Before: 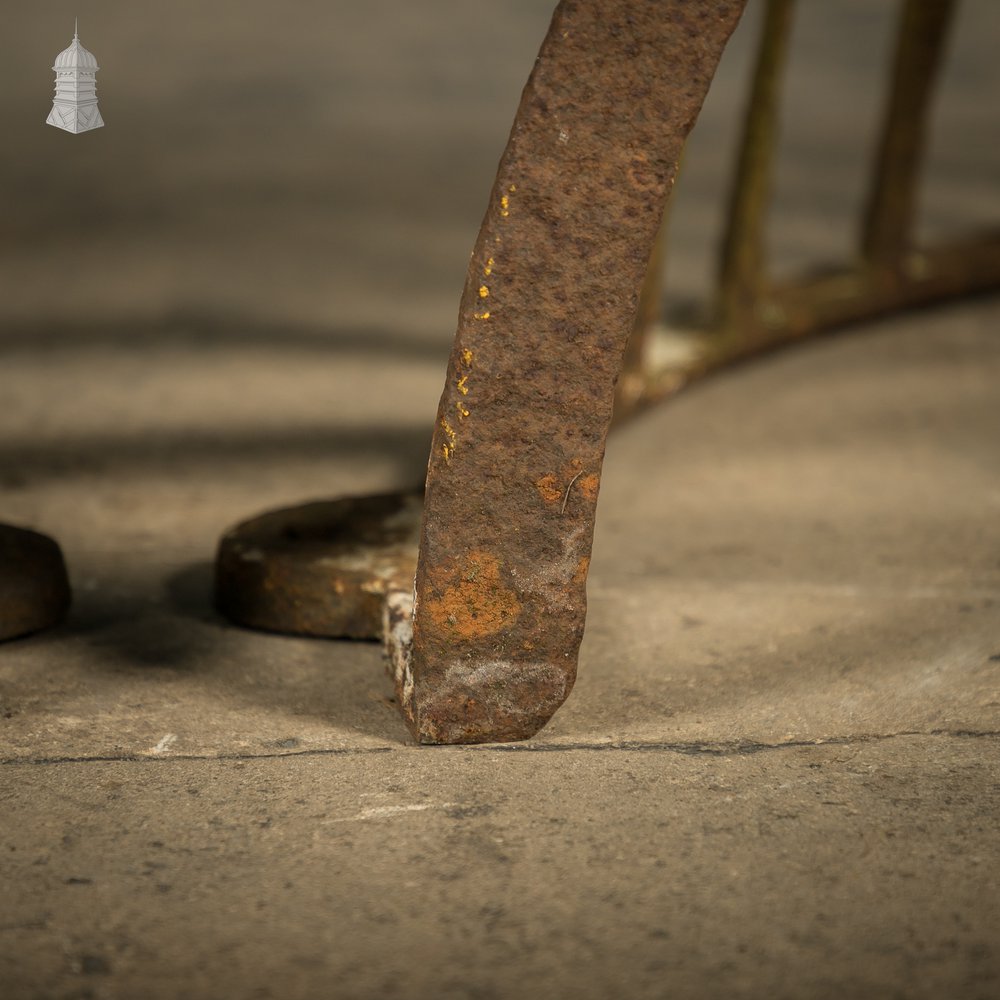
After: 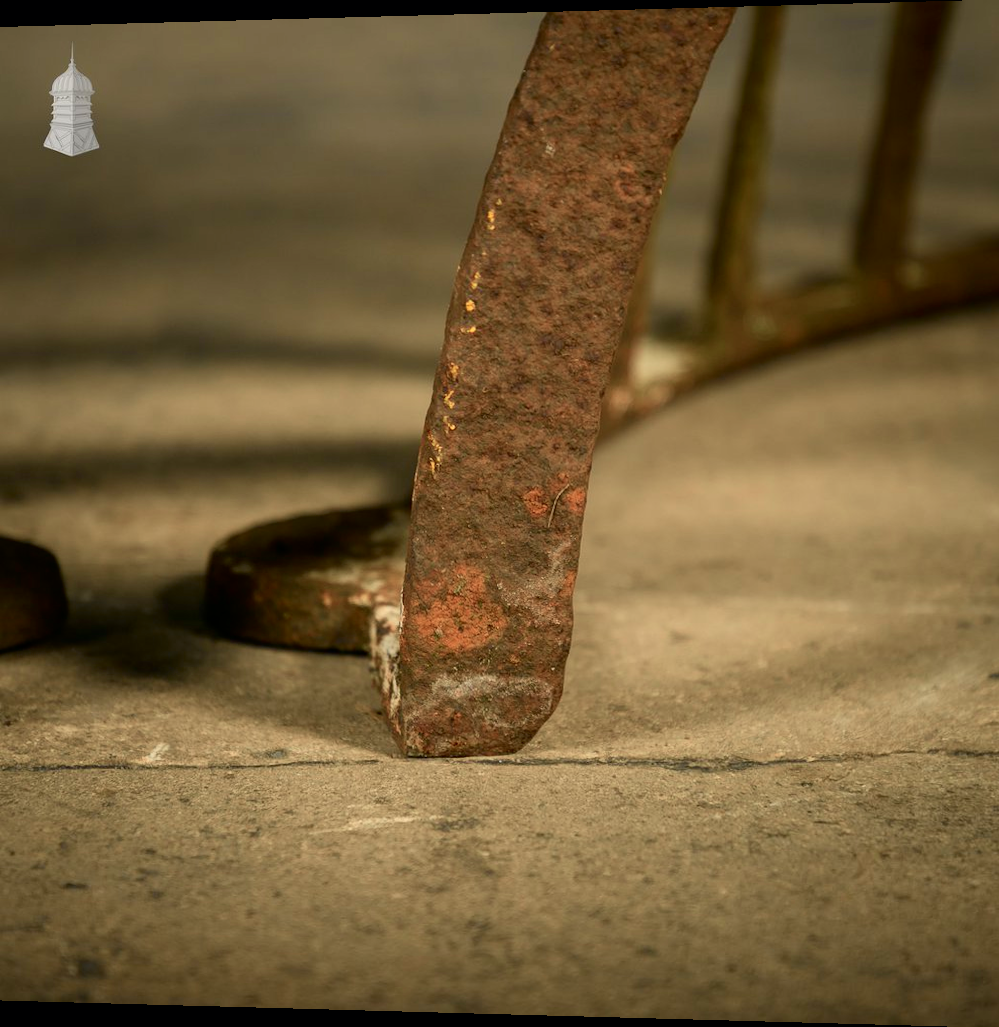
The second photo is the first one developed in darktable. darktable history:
rotate and perspective: lens shift (horizontal) -0.055, automatic cropping off
tone curve: curves: ch0 [(0, 0) (0.058, 0.027) (0.214, 0.183) (0.304, 0.288) (0.522, 0.549) (0.658, 0.7) (0.741, 0.775) (0.844, 0.866) (0.986, 0.957)]; ch1 [(0, 0) (0.172, 0.123) (0.312, 0.296) (0.437, 0.429) (0.471, 0.469) (0.502, 0.5) (0.513, 0.515) (0.572, 0.603) (0.617, 0.653) (0.68, 0.724) (0.889, 0.924) (1, 1)]; ch2 [(0, 0) (0.411, 0.424) (0.489, 0.49) (0.502, 0.5) (0.517, 0.519) (0.549, 0.578) (0.604, 0.628) (0.693, 0.686) (1, 1)], color space Lab, independent channels, preserve colors none
